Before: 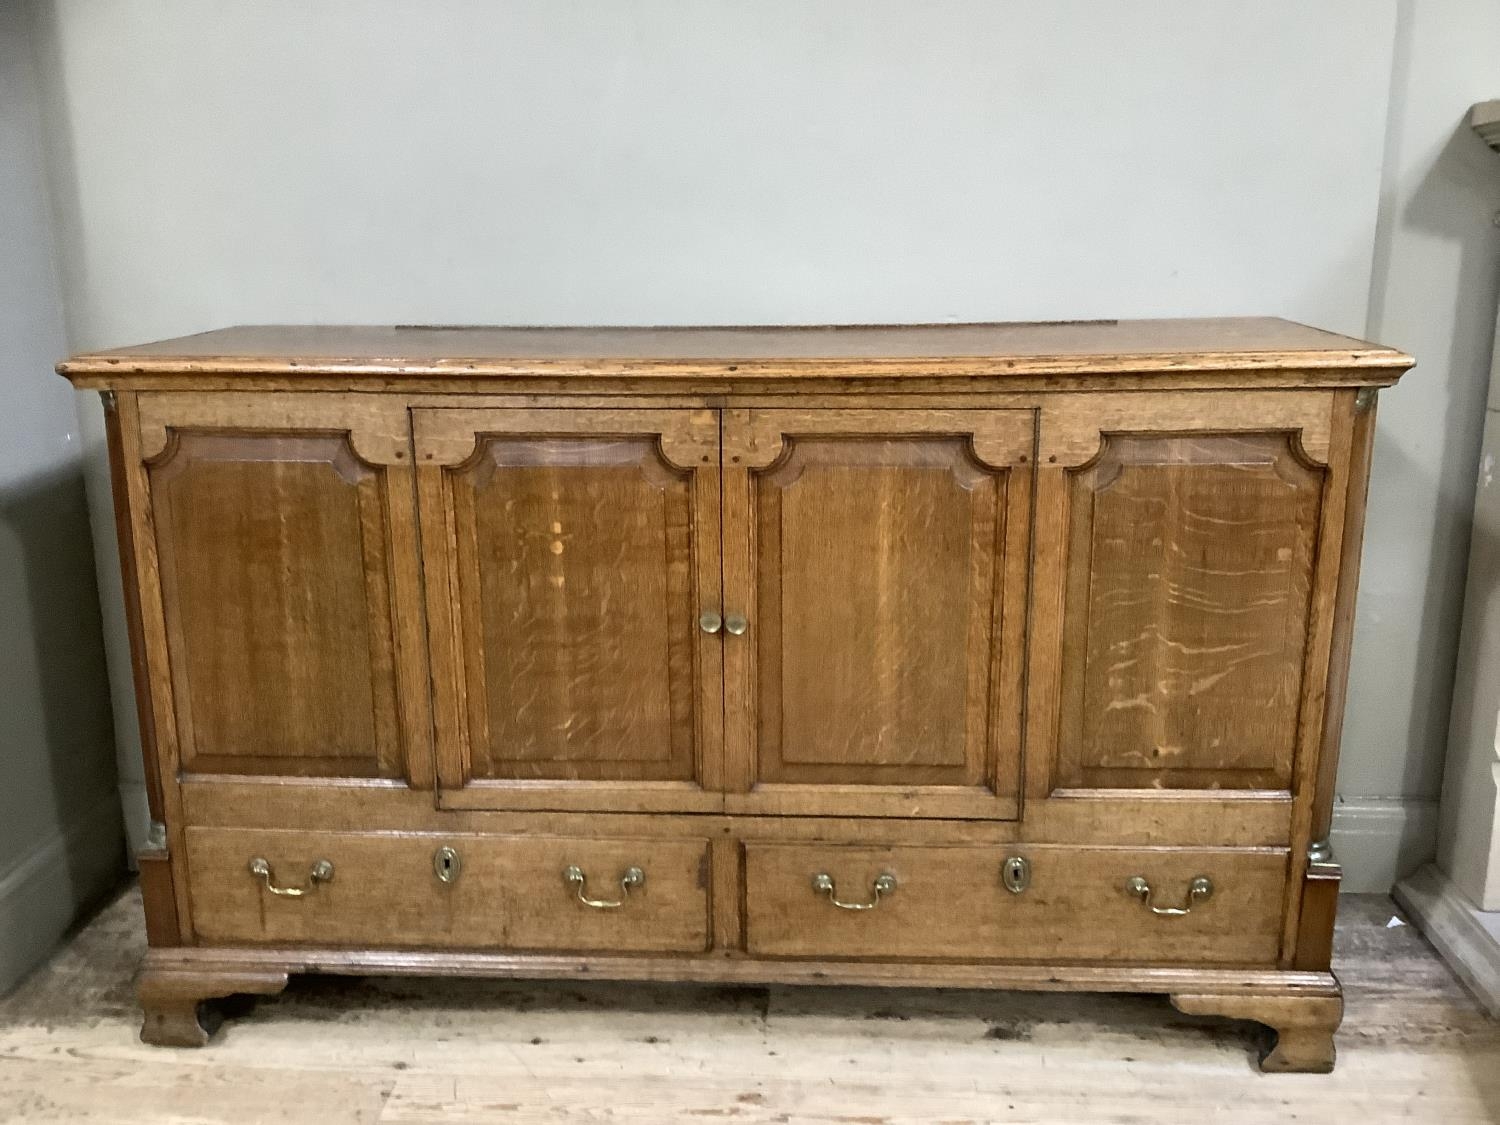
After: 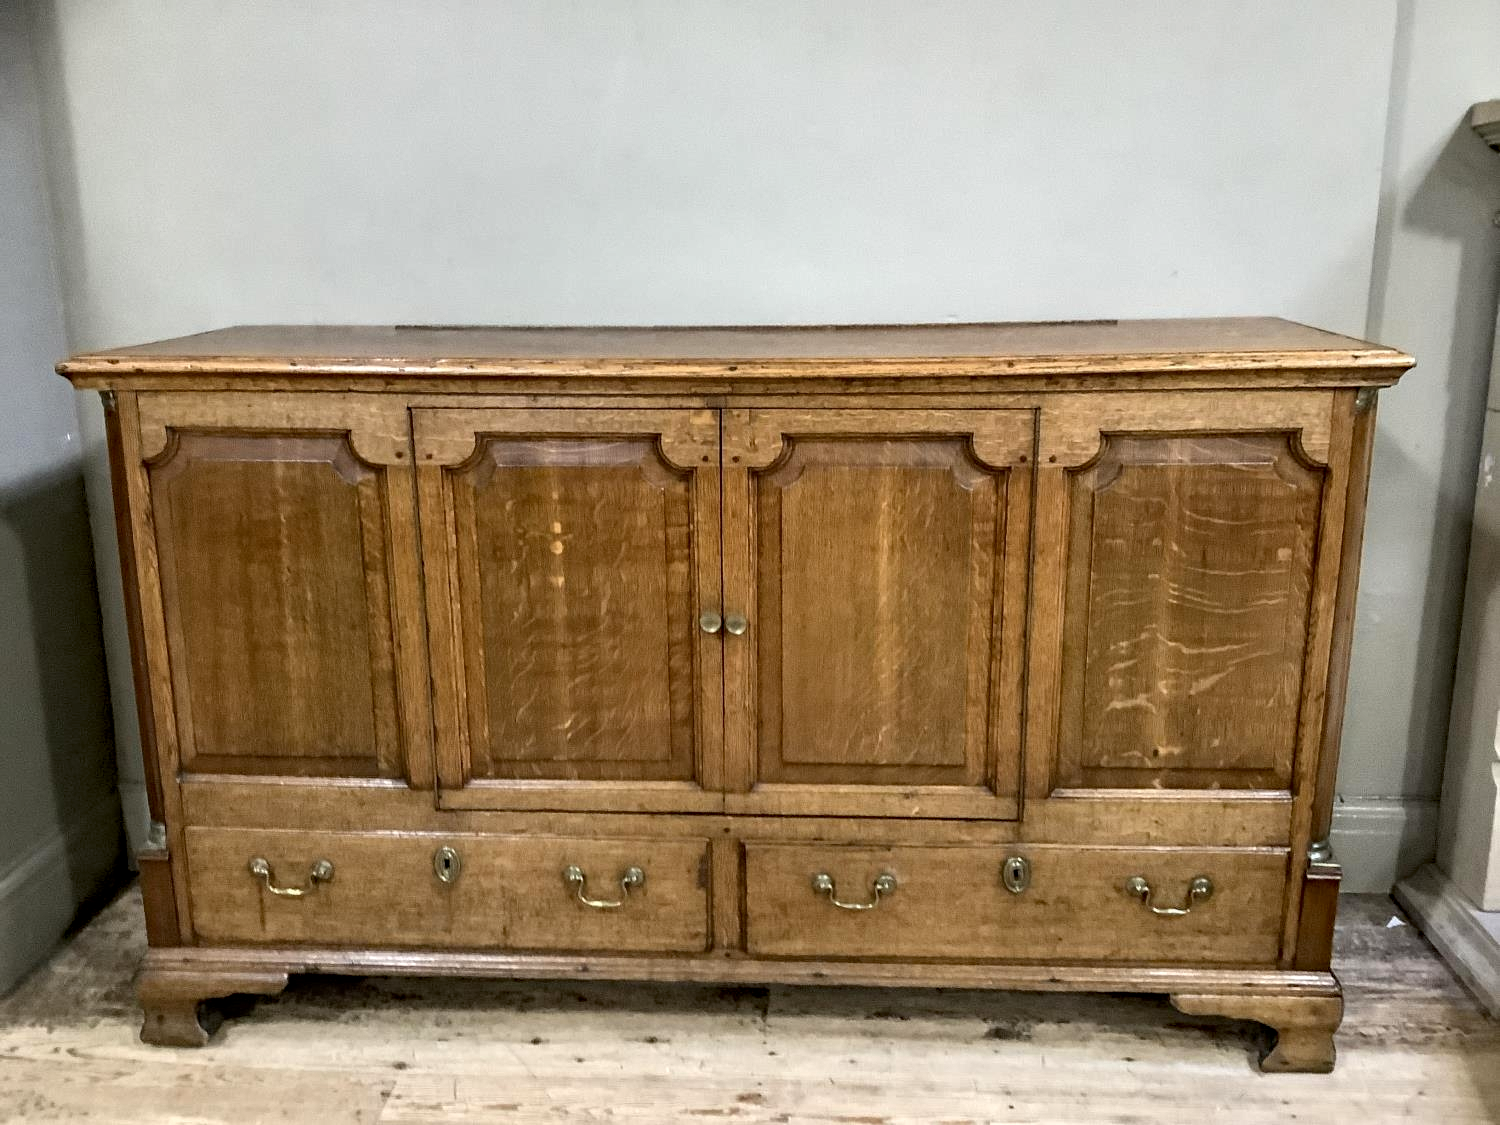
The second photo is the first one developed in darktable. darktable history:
local contrast: detail 130%
tone equalizer: on, module defaults
haze removal: compatibility mode true, adaptive false
